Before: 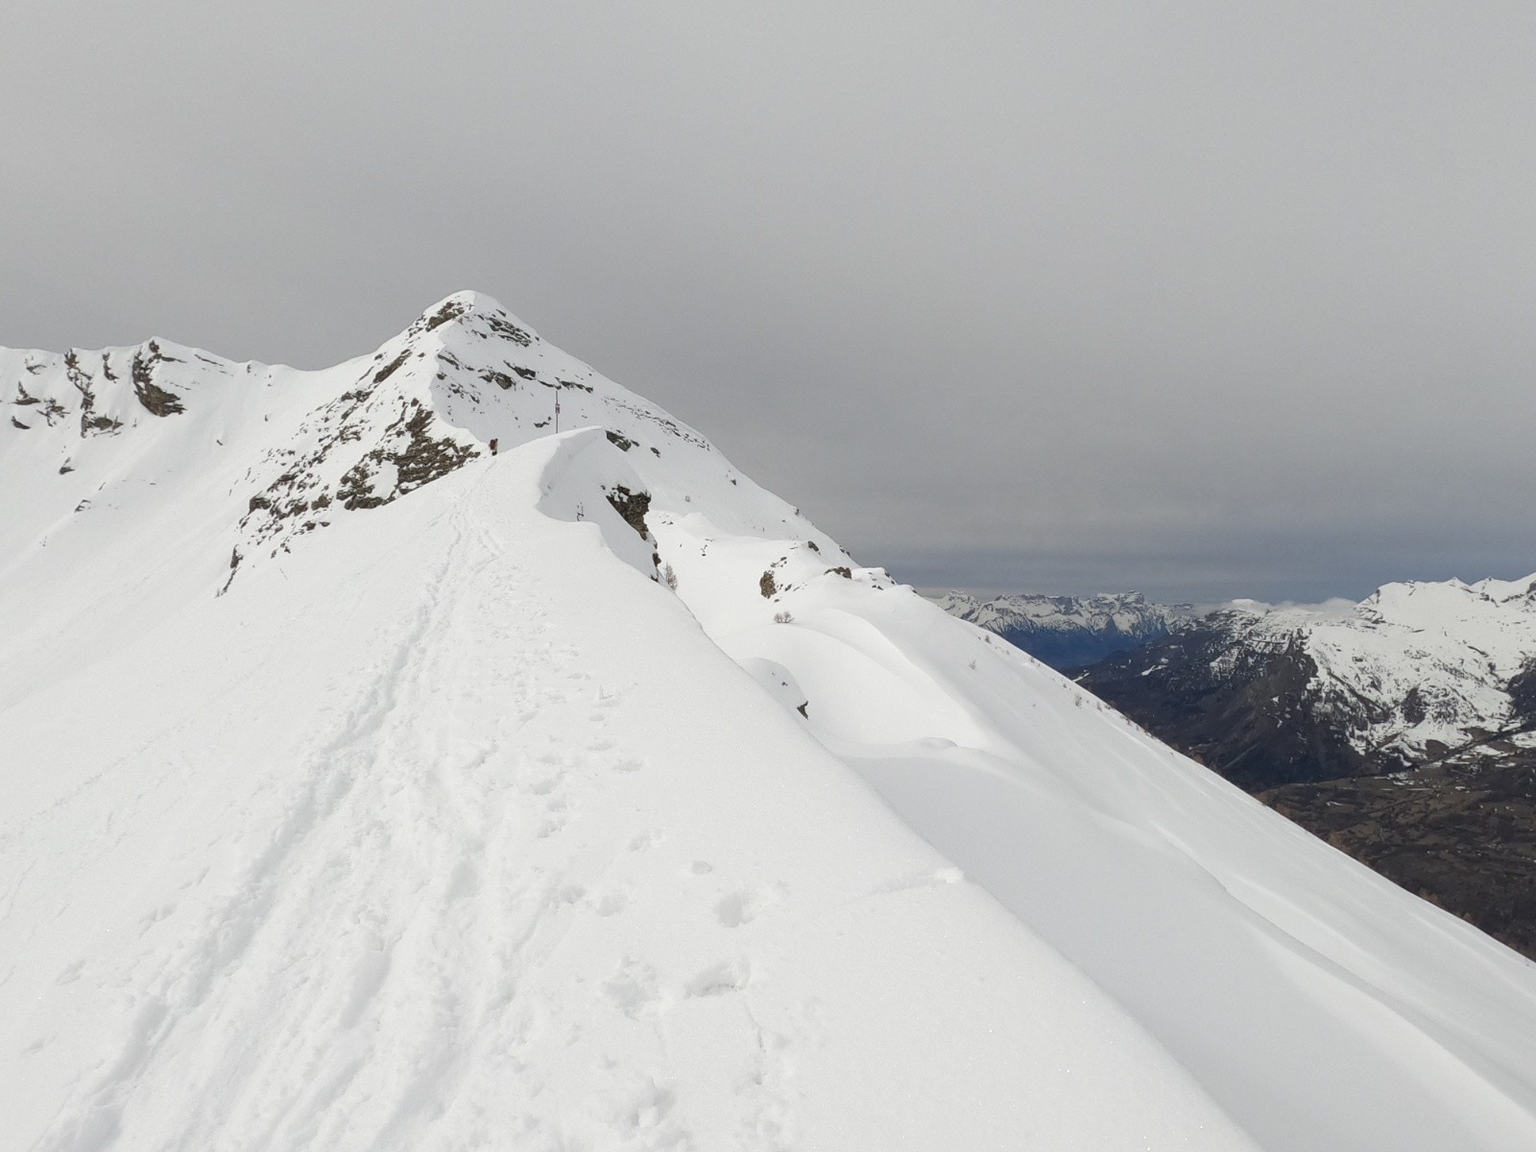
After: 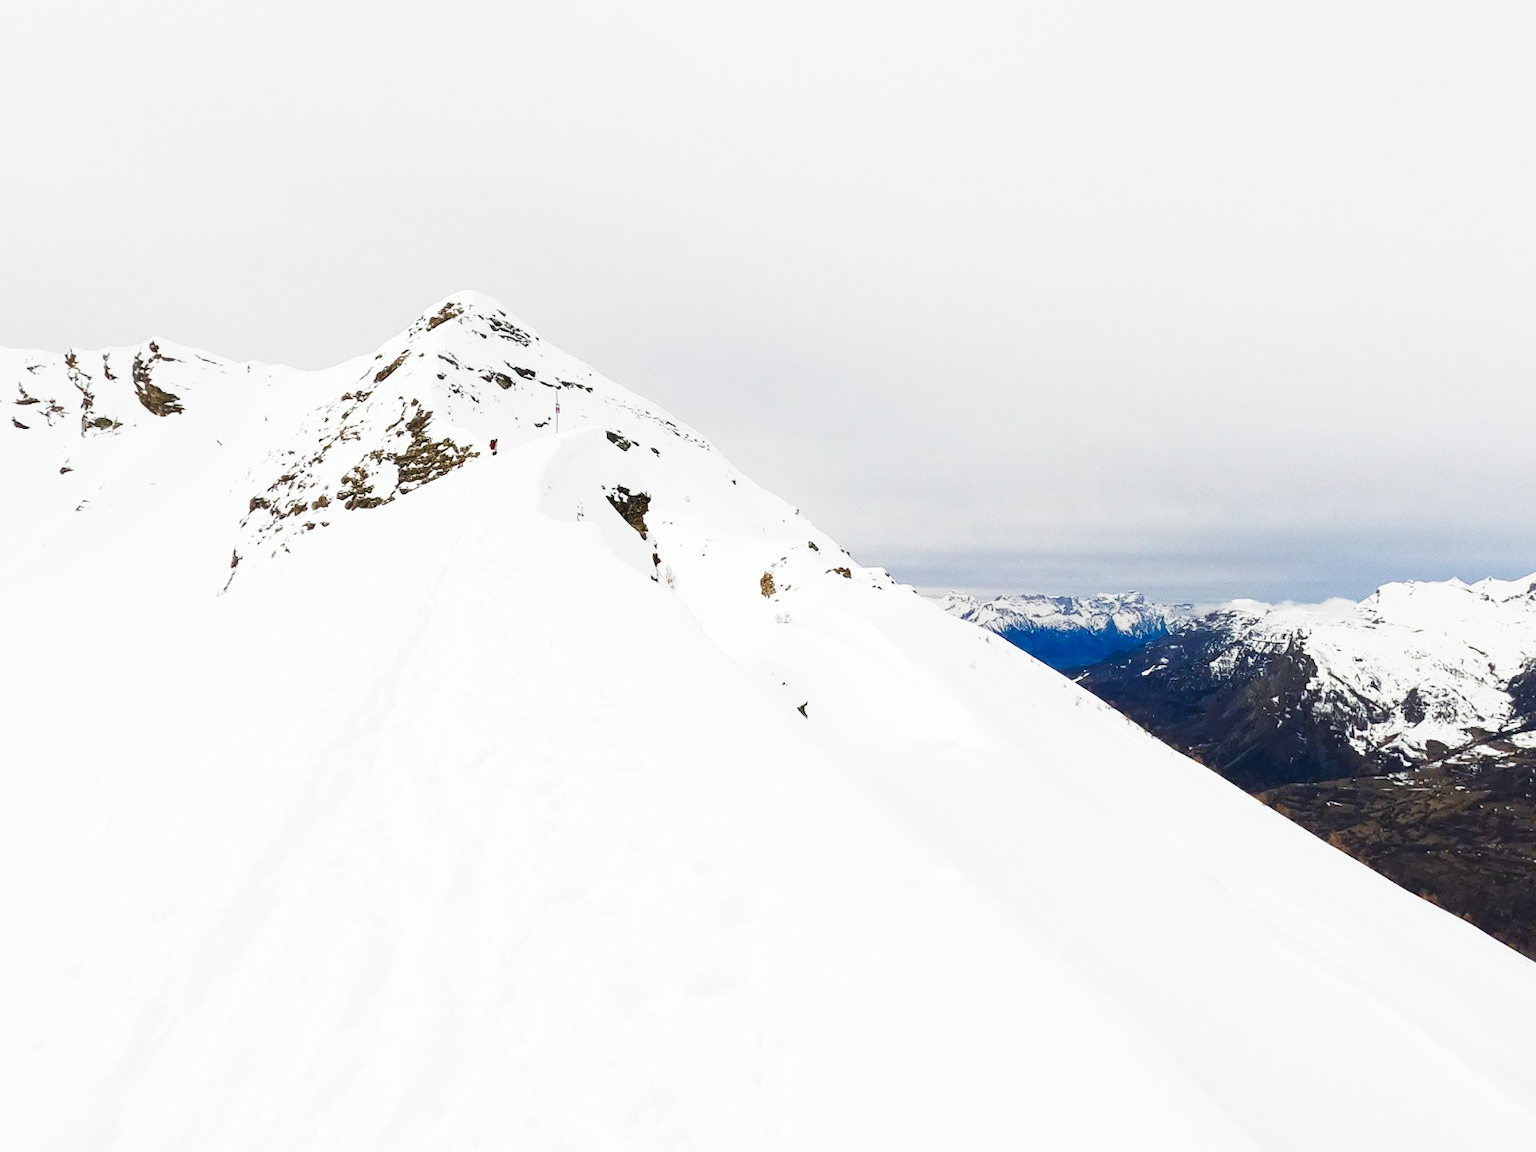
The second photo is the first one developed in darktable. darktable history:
tone curve: curves: ch0 [(0, 0) (0.187, 0.12) (0.384, 0.363) (0.577, 0.681) (0.735, 0.881) (0.864, 0.959) (1, 0.987)]; ch1 [(0, 0) (0.402, 0.36) (0.476, 0.466) (0.501, 0.501) (0.518, 0.514) (0.564, 0.614) (0.614, 0.664) (0.741, 0.829) (1, 1)]; ch2 [(0, 0) (0.429, 0.387) (0.483, 0.481) (0.503, 0.501) (0.522, 0.533) (0.564, 0.605) (0.615, 0.697) (0.702, 0.774) (1, 0.895)], preserve colors none
base curve: curves: ch0 [(0, 0) (0.158, 0.273) (0.879, 0.895) (1, 1)], preserve colors none
color balance rgb: power › hue 328.89°, perceptual saturation grading › global saturation 20%, perceptual saturation grading › highlights -25.213%, perceptual saturation grading › shadows 49.75%, perceptual brilliance grading › global brilliance 14.29%, perceptual brilliance grading › shadows -35.658%, global vibrance 14.43%
